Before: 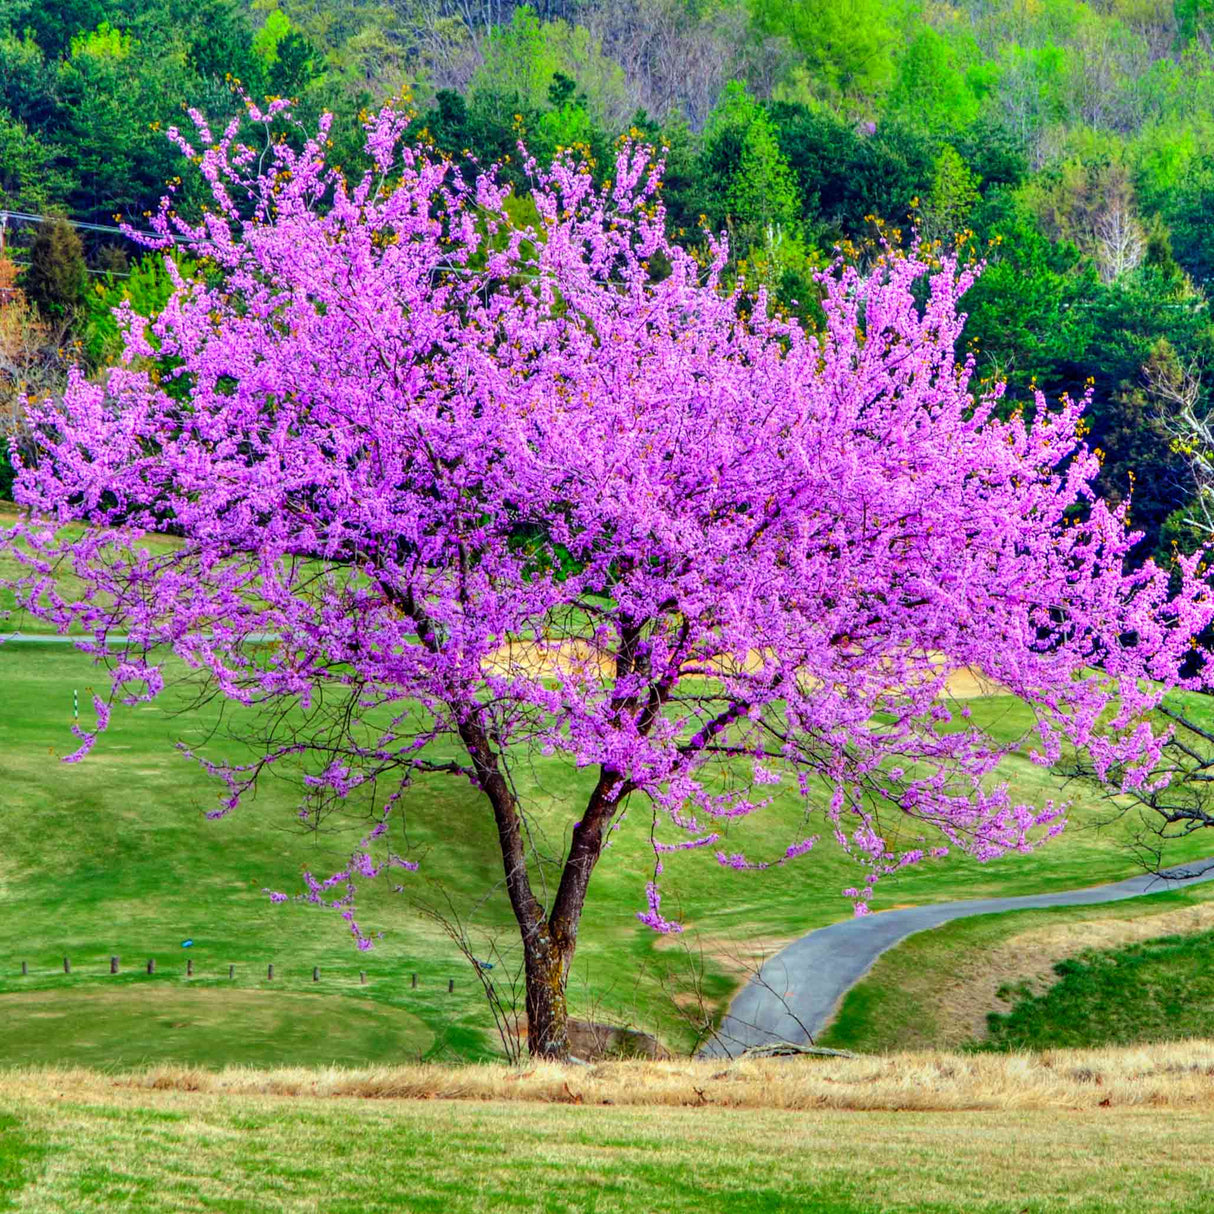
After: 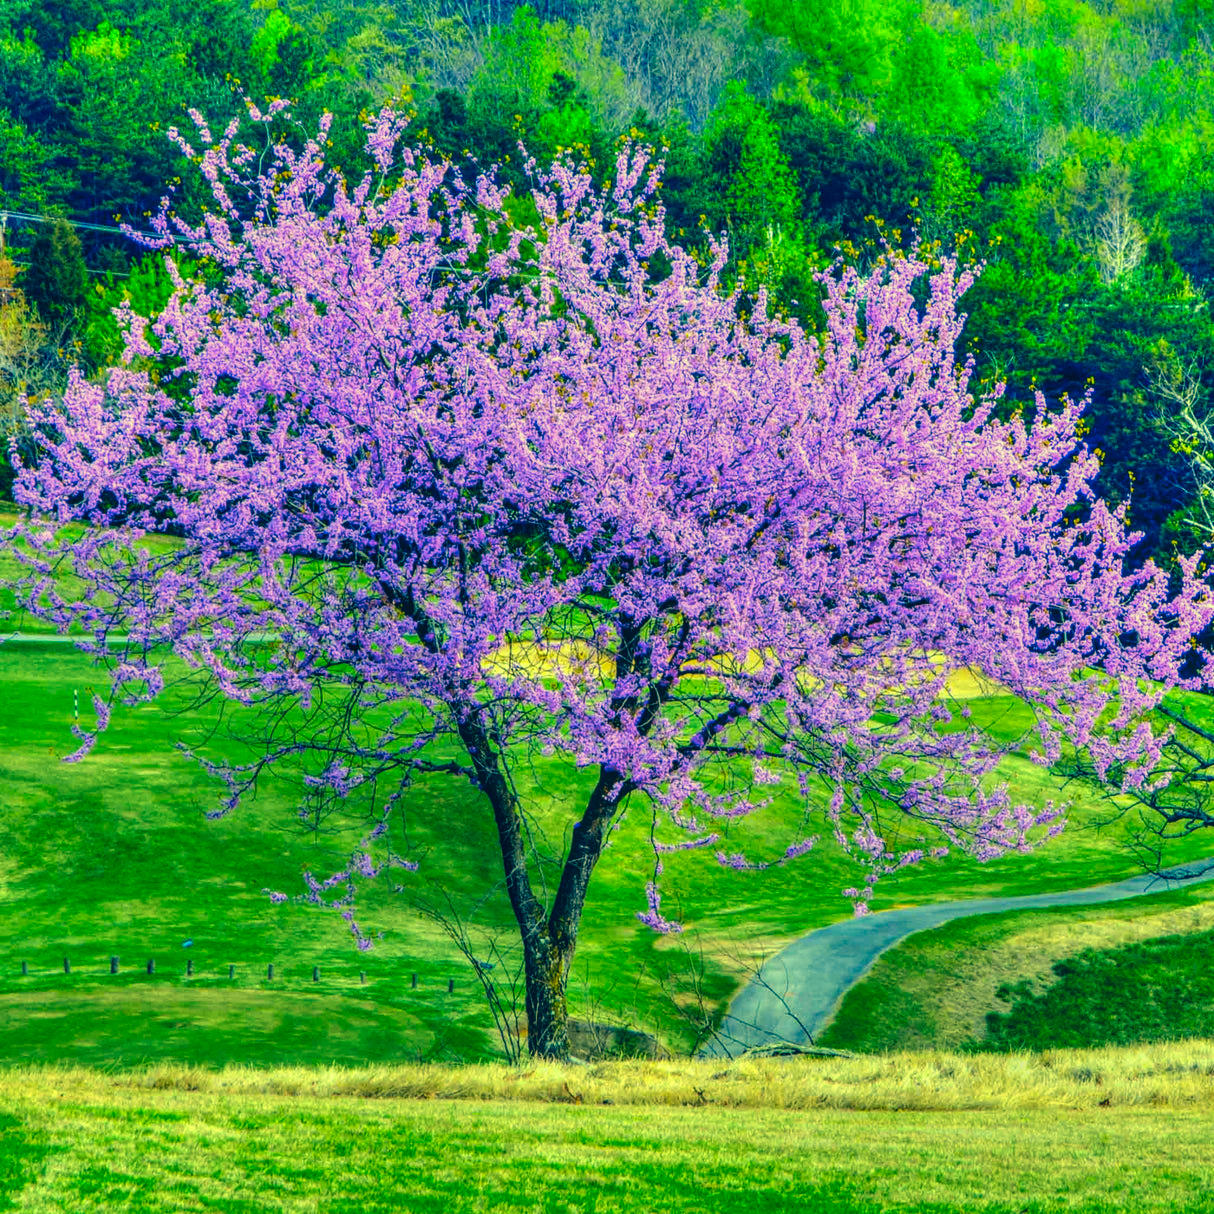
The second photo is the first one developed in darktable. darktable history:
local contrast: on, module defaults
color correction: highlights a* -15.58, highlights b* 40, shadows a* -40, shadows b* -26.18
